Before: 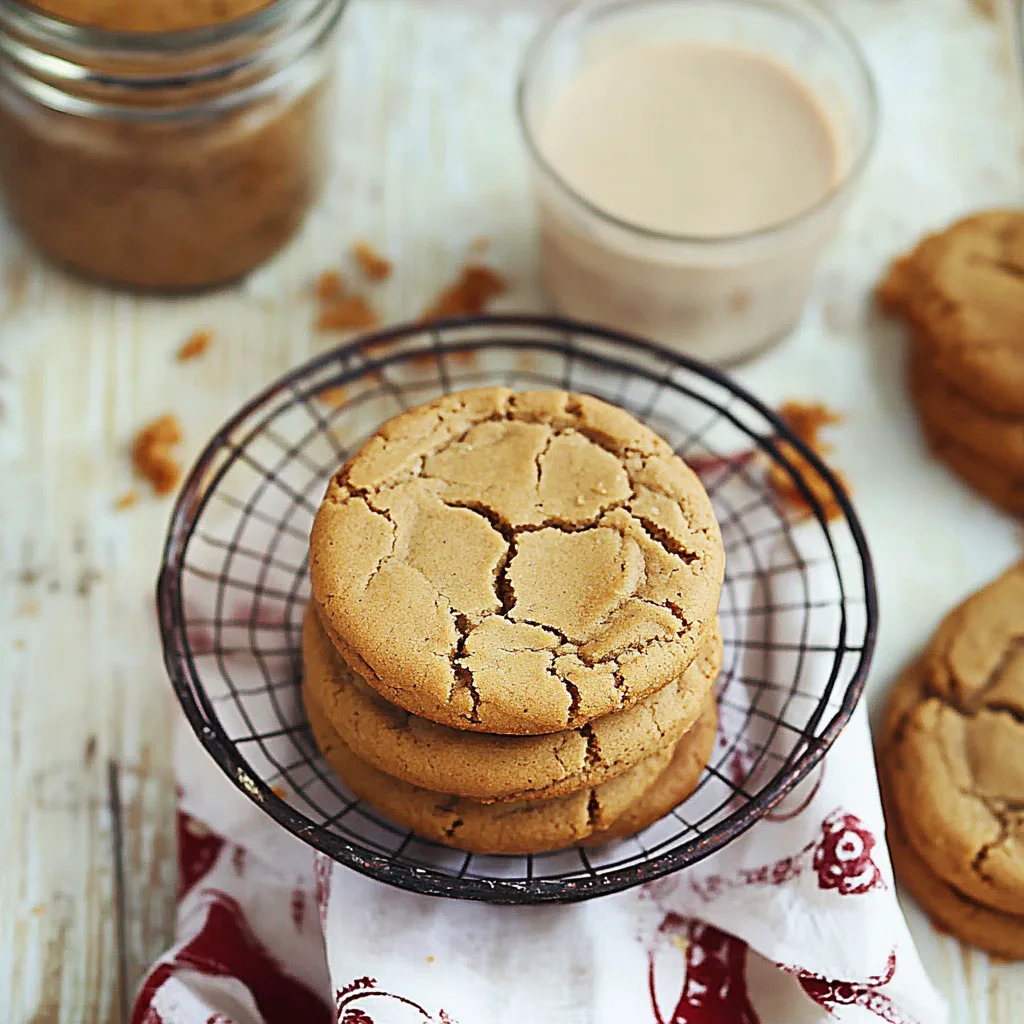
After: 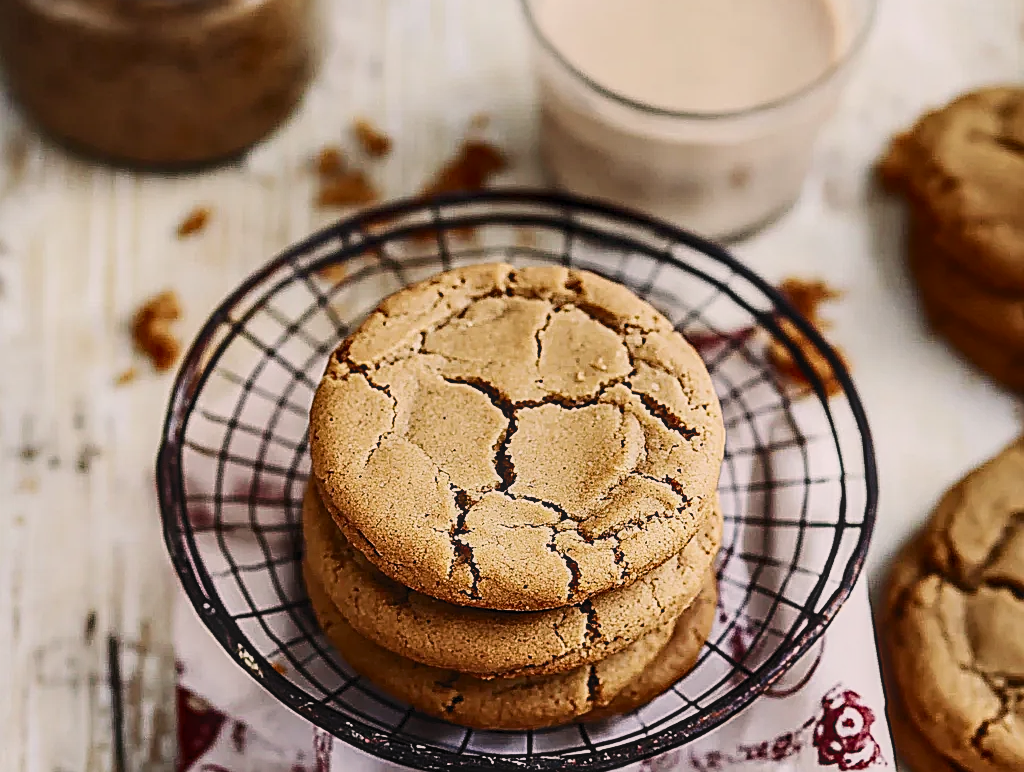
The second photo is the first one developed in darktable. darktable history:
tone curve: curves: ch0 [(0, 0) (0.003, 0.06) (0.011, 0.059) (0.025, 0.065) (0.044, 0.076) (0.069, 0.088) (0.1, 0.102) (0.136, 0.116) (0.177, 0.137) (0.224, 0.169) (0.277, 0.214) (0.335, 0.271) (0.399, 0.356) (0.468, 0.459) (0.543, 0.579) (0.623, 0.705) (0.709, 0.823) (0.801, 0.918) (0.898, 0.963) (1, 1)], color space Lab, independent channels, preserve colors none
crop and rotate: top 12.148%, bottom 12.416%
sharpen: on, module defaults
color correction: highlights a* 7.98, highlights b* 3.93
local contrast: detail 130%
exposure: exposure -0.41 EV, compensate highlight preservation false
filmic rgb: black relative exposure -7.65 EV, white relative exposure 4.56 EV, hardness 3.61
